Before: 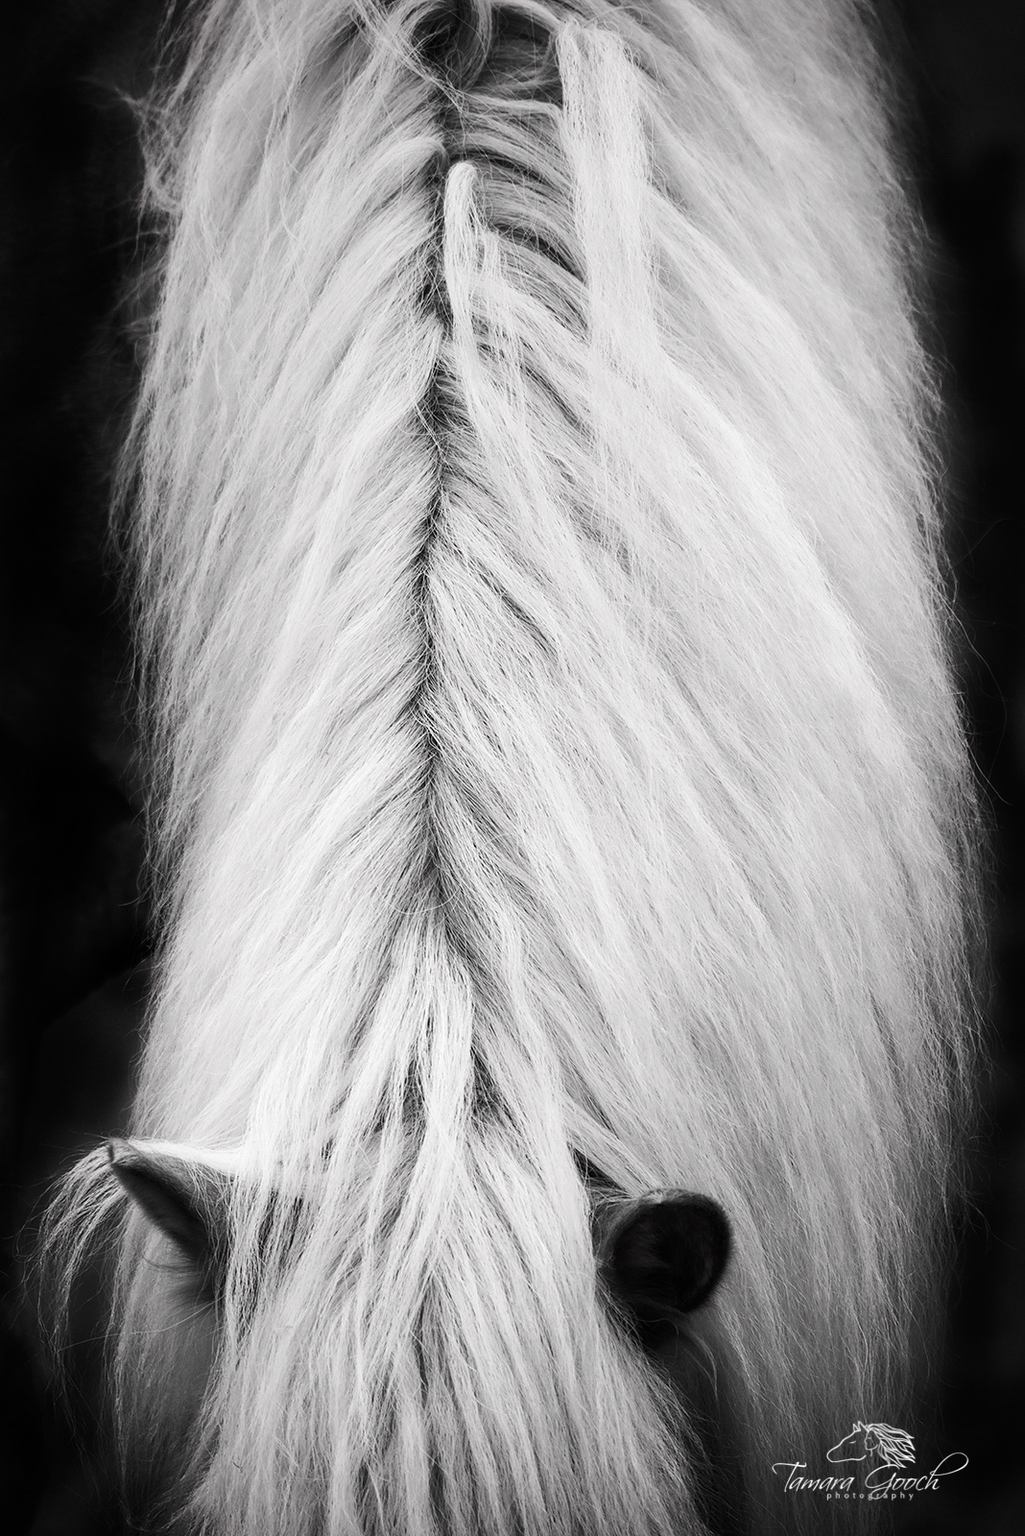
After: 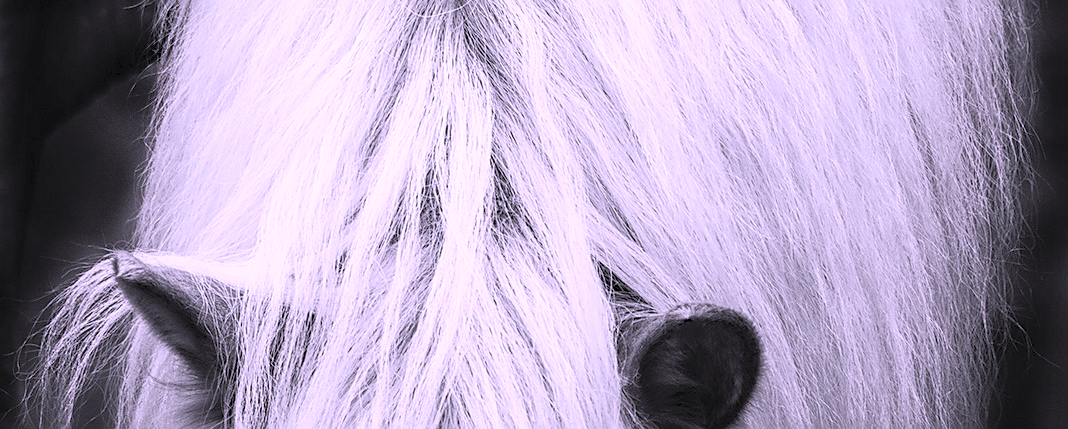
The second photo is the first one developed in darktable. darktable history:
contrast brightness saturation: contrast 0.099, brightness 0.305, saturation 0.148
sharpen: on, module defaults
color correction: highlights a* 15.12, highlights b* -25.41
crop and rotate: top 58.533%, bottom 14.599%
color balance rgb: shadows lift › chroma 0.808%, shadows lift › hue 110.01°, highlights gain › chroma 0.144%, highlights gain › hue 332.86°, linear chroma grading › shadows -3.647%, linear chroma grading › highlights -3.833%, perceptual saturation grading › global saturation 2.948%
local contrast: on, module defaults
